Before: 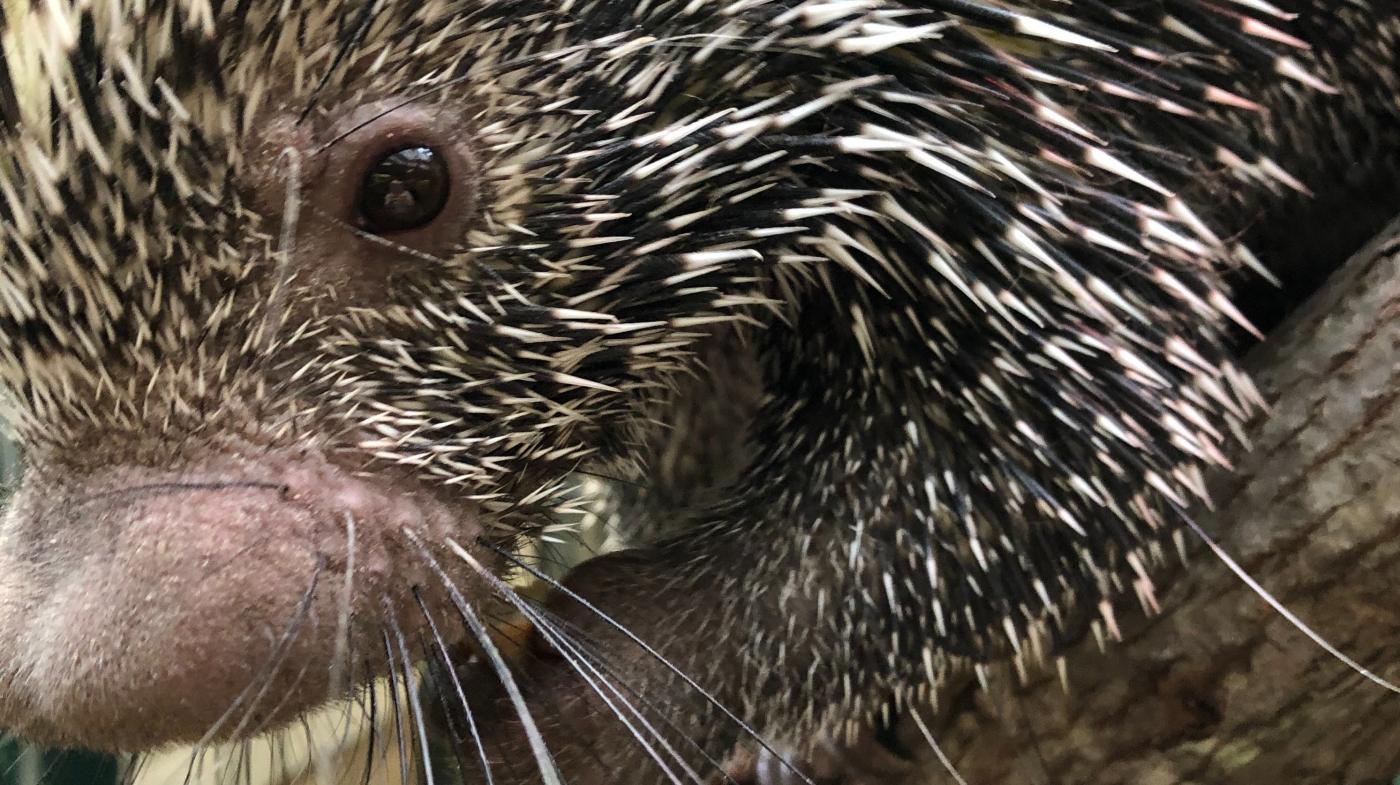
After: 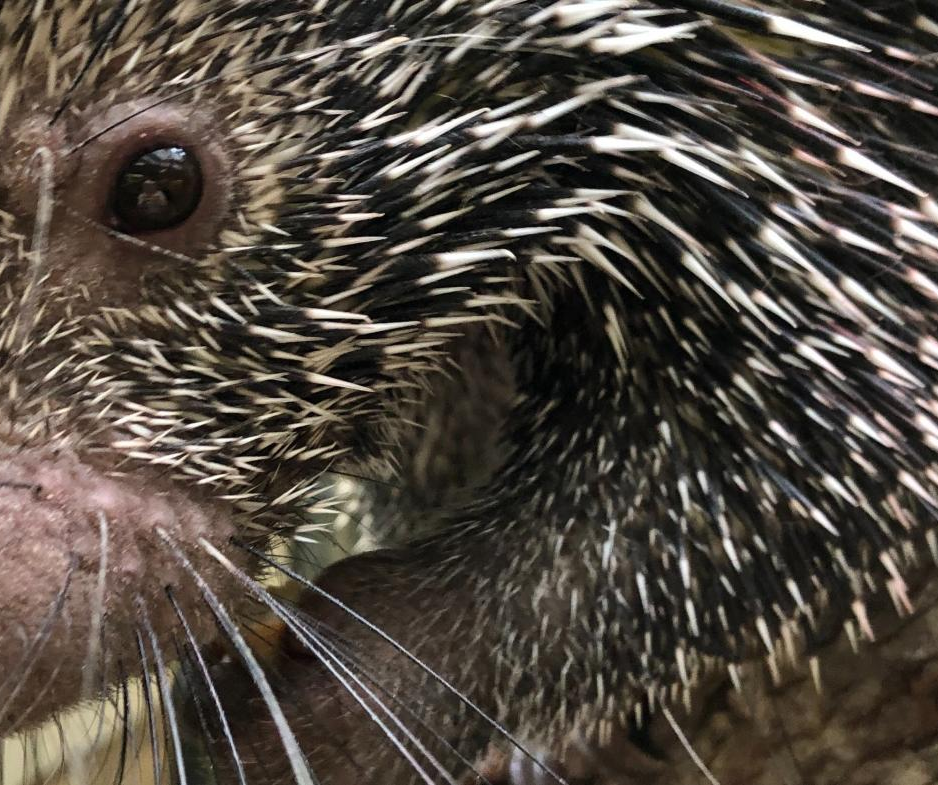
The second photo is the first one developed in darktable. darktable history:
crop and rotate: left 17.678%, right 15.277%
